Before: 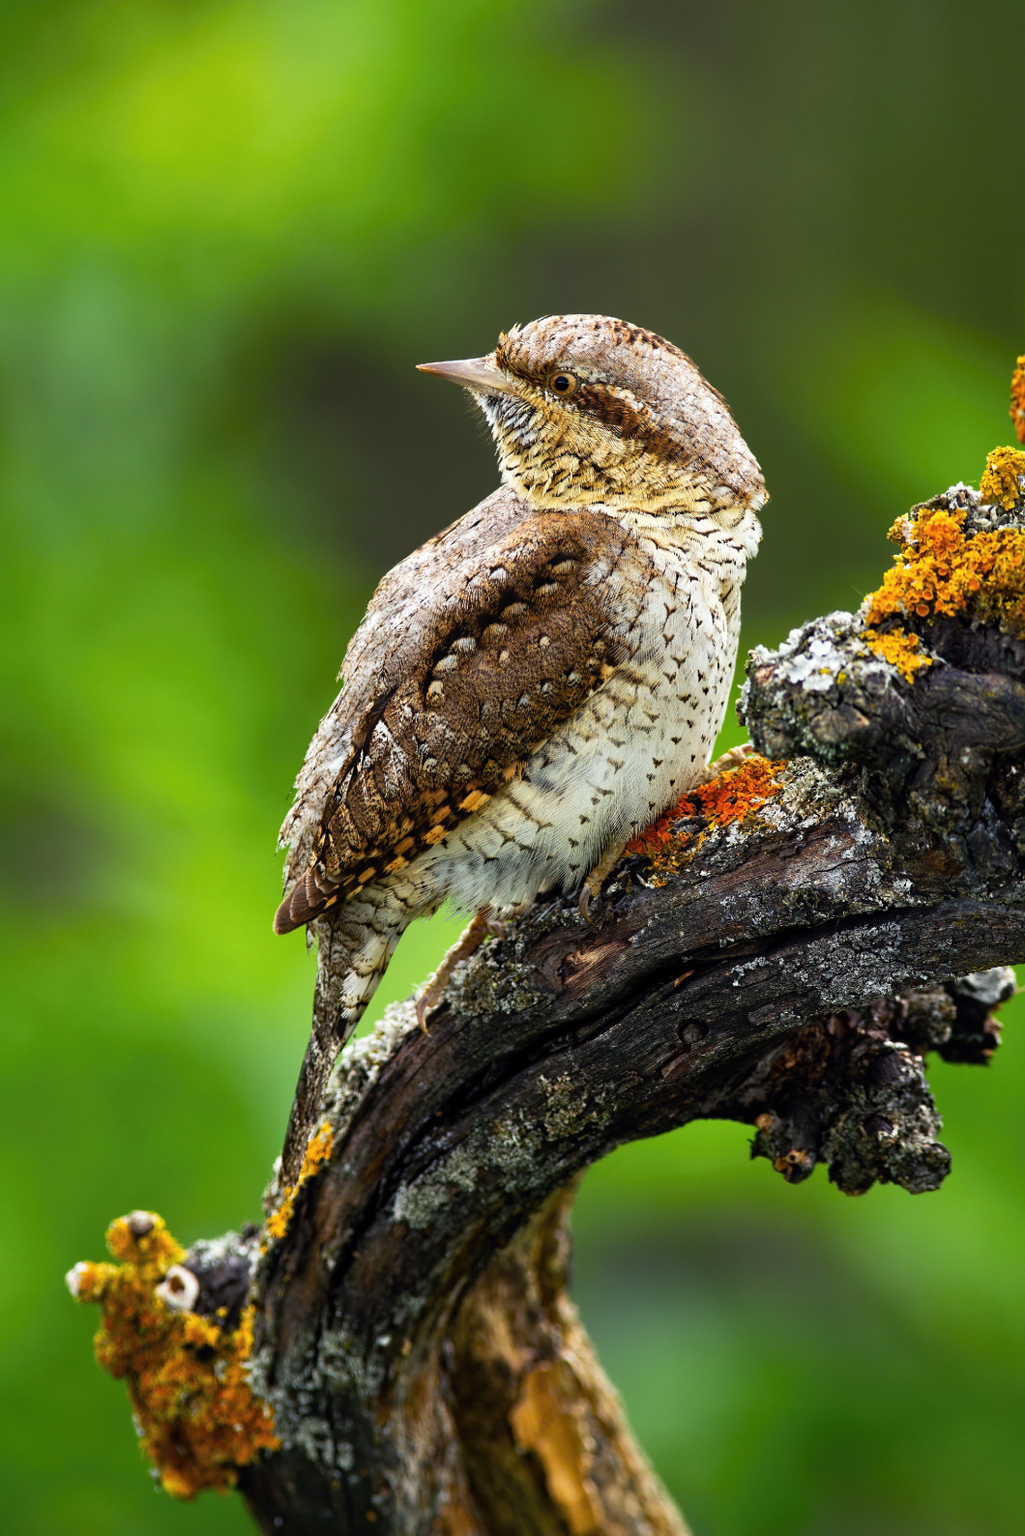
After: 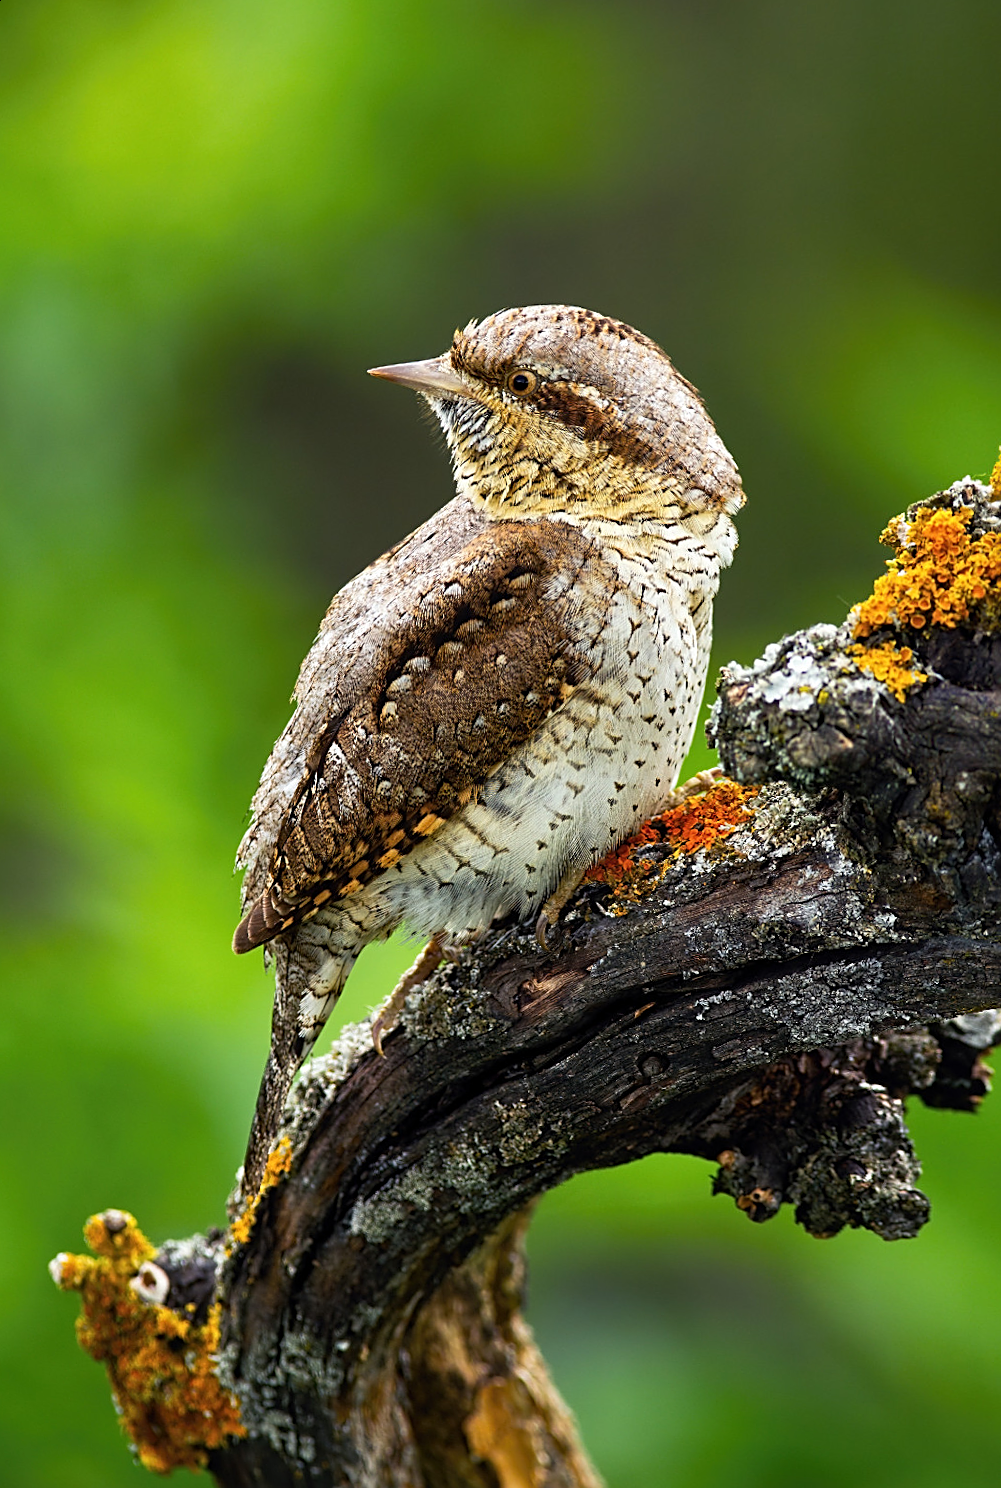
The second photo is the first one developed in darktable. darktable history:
rotate and perspective: rotation 0.062°, lens shift (vertical) 0.115, lens shift (horizontal) -0.133, crop left 0.047, crop right 0.94, crop top 0.061, crop bottom 0.94
sharpen: amount 0.55
